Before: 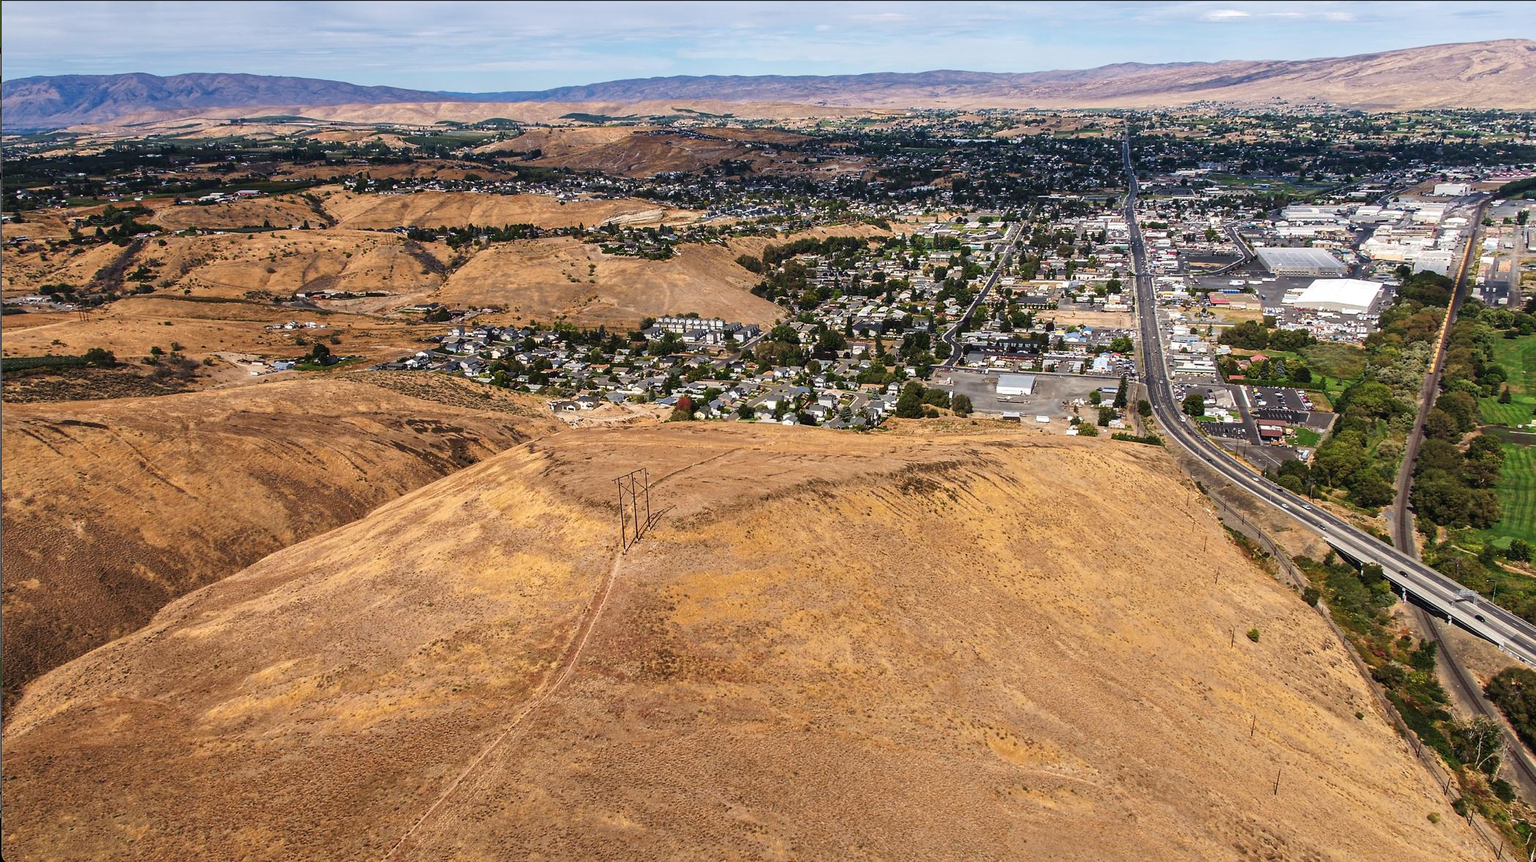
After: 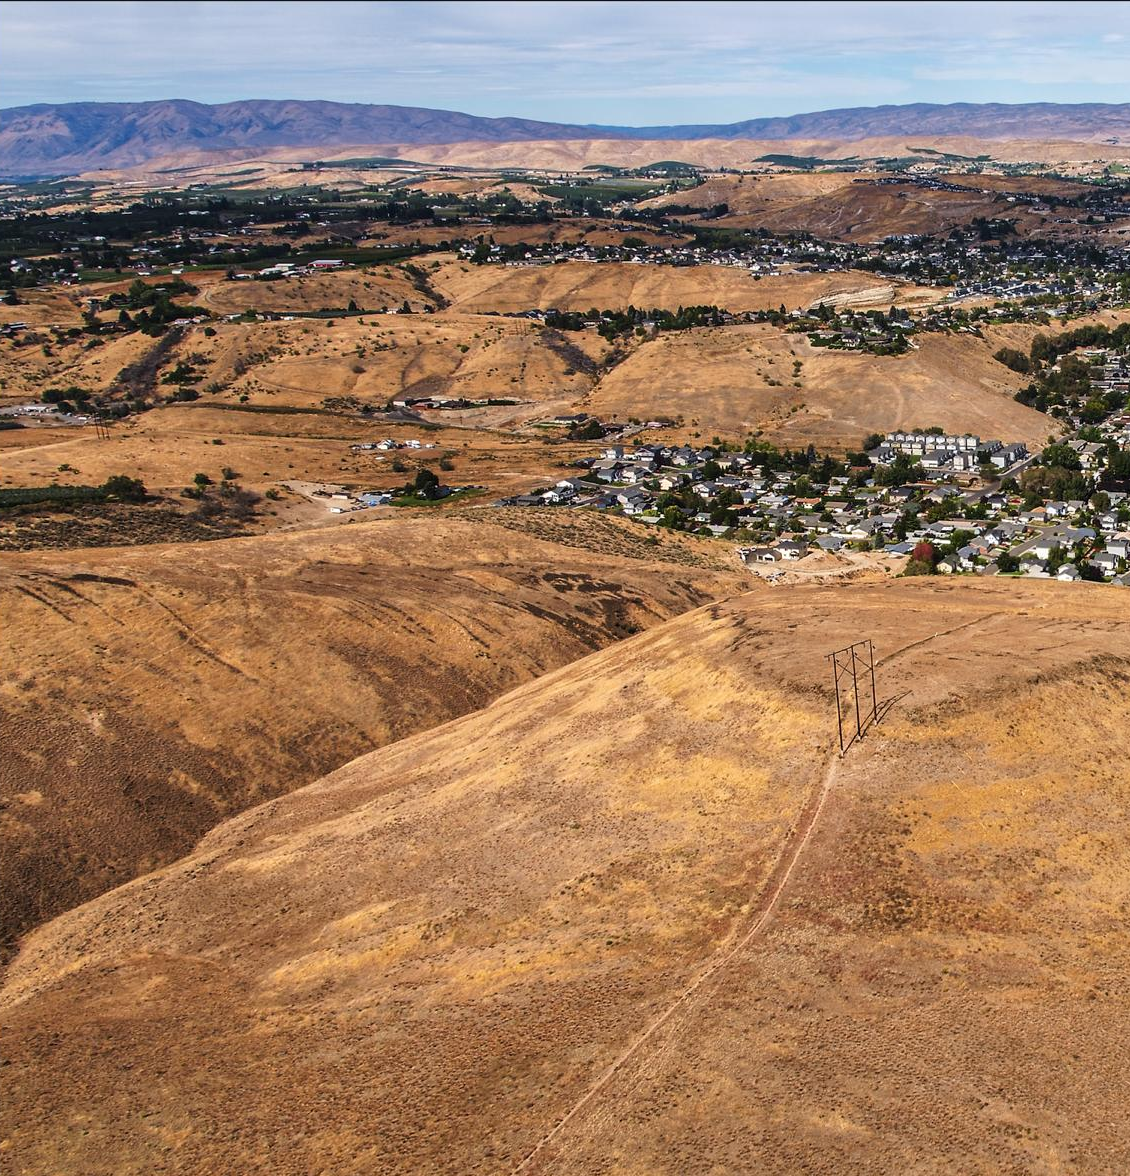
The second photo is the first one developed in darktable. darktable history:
crop: left 0.587%, right 45.588%, bottom 0.086%
levels: mode automatic, black 0.023%, white 99.97%, levels [0.062, 0.494, 0.925]
